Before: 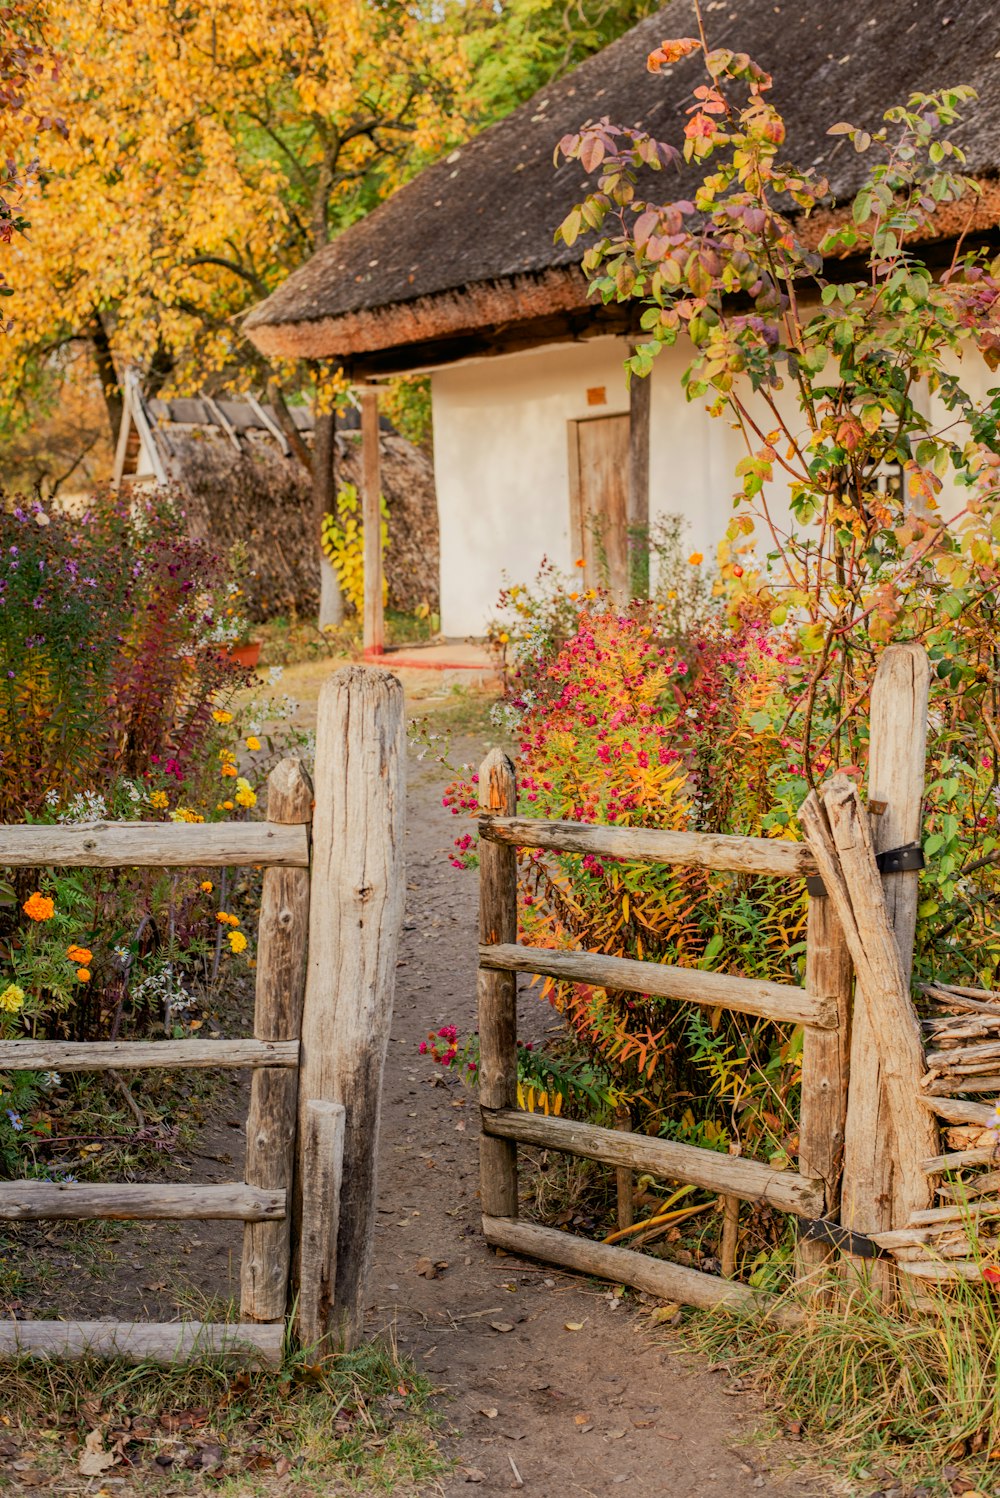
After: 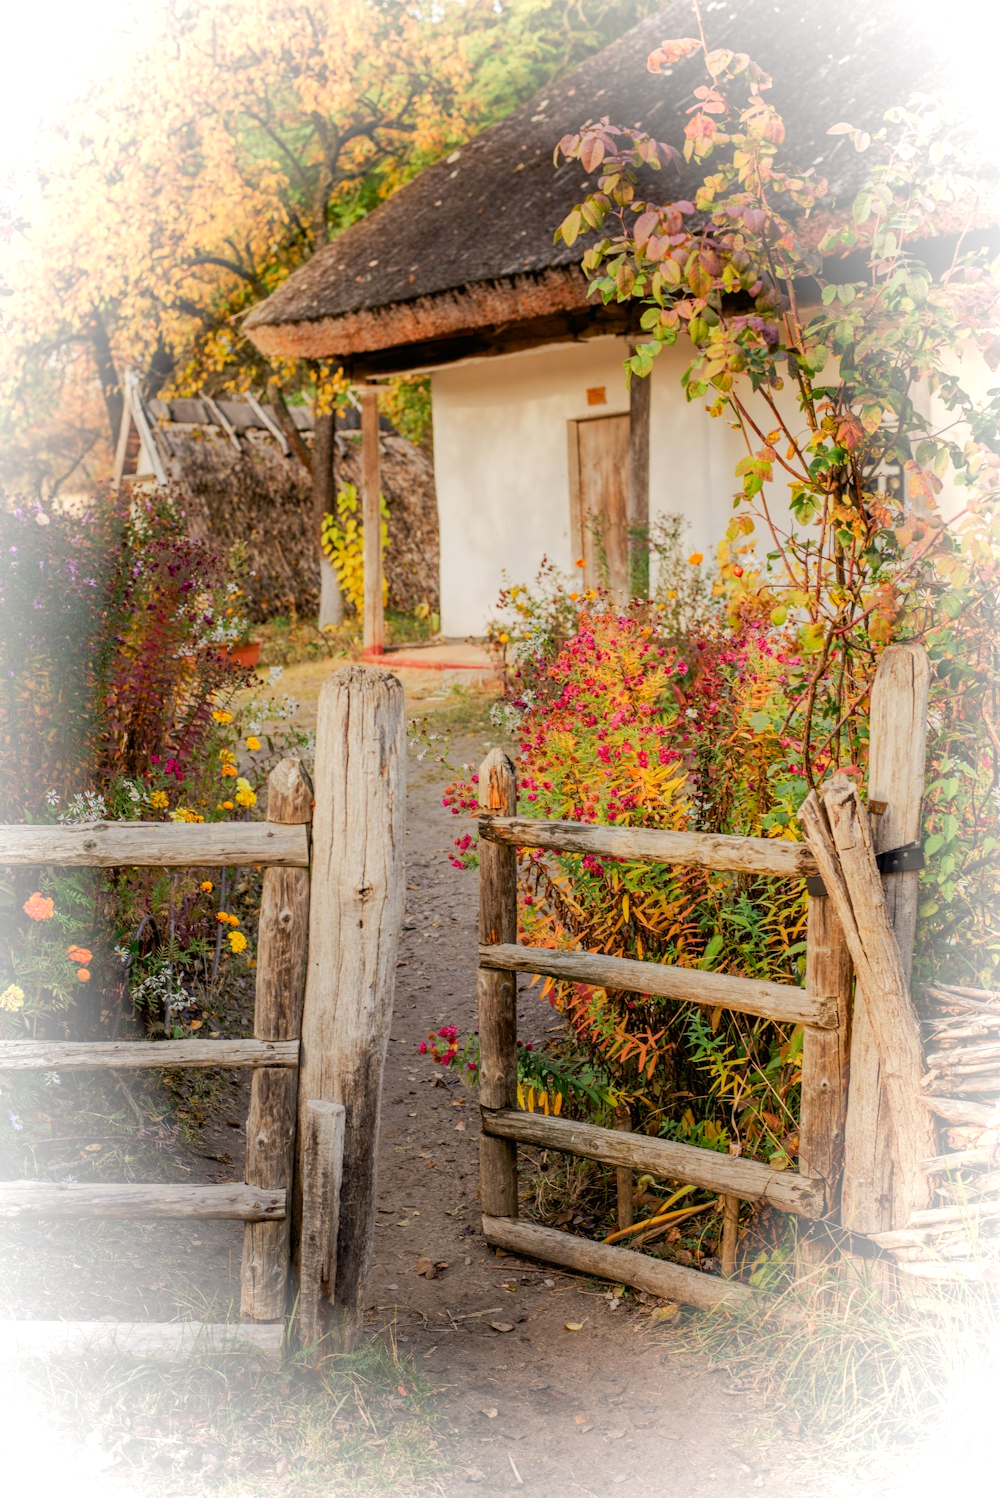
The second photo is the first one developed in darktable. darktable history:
vignetting: brightness 0.983, saturation -0.495, automatic ratio true
